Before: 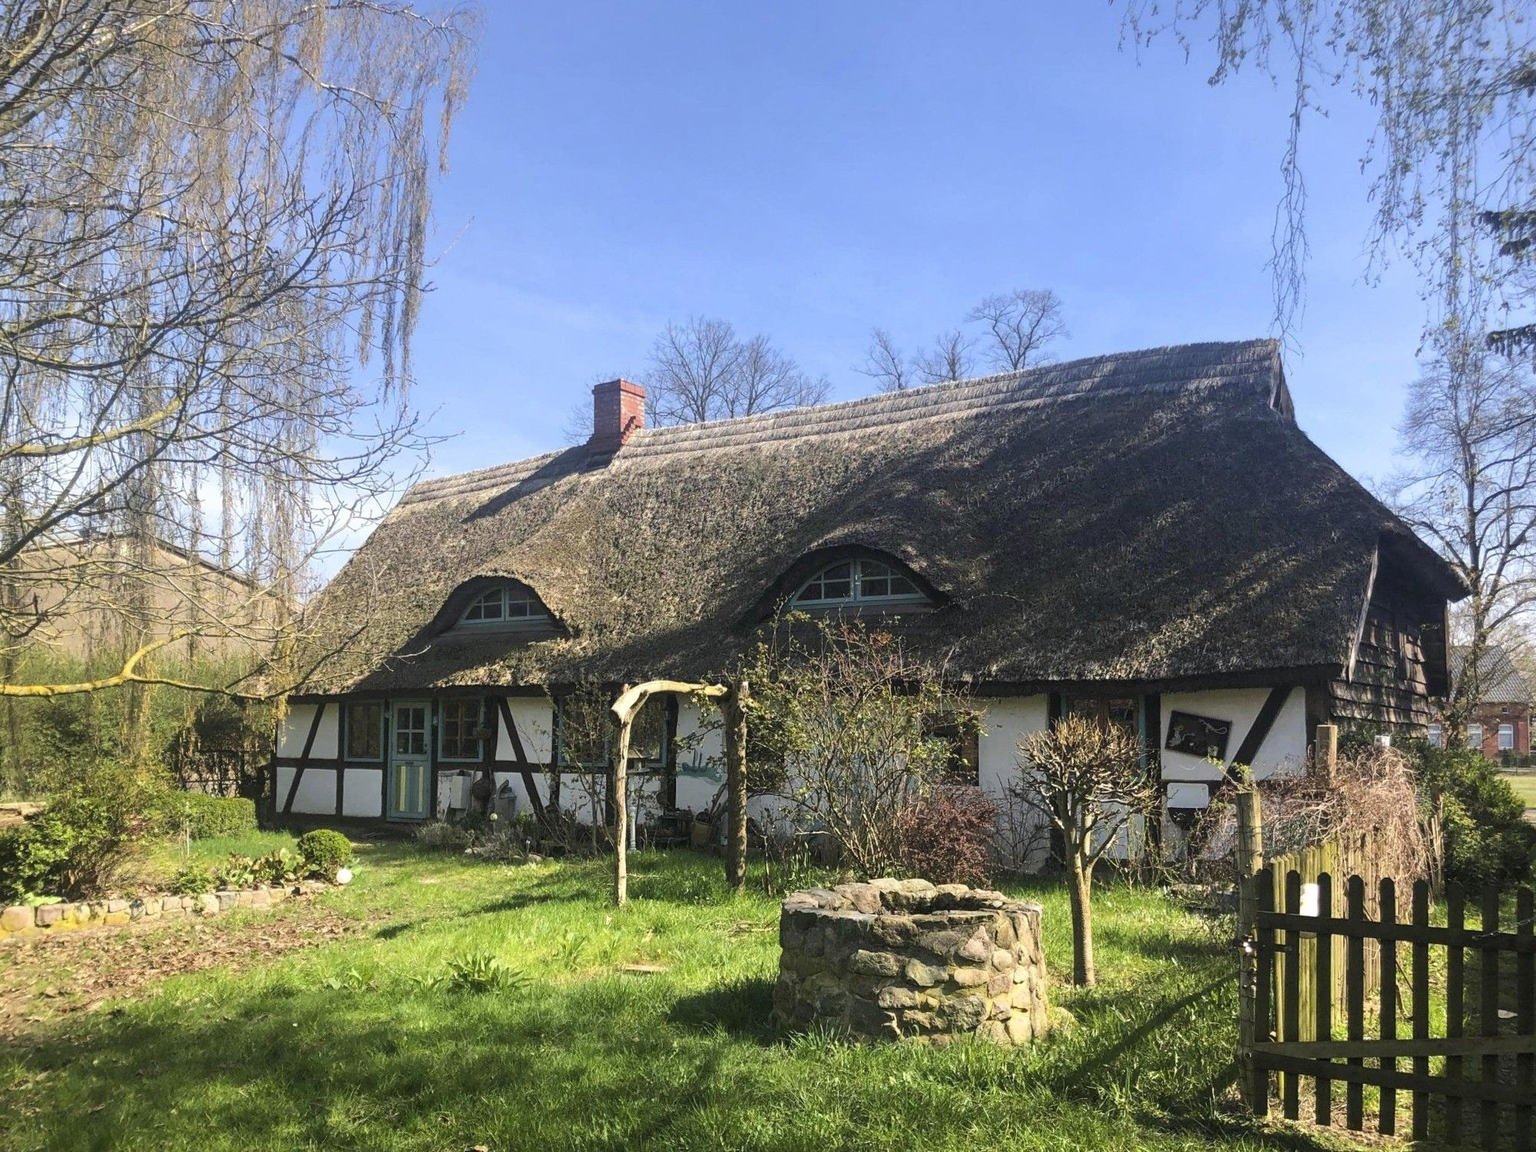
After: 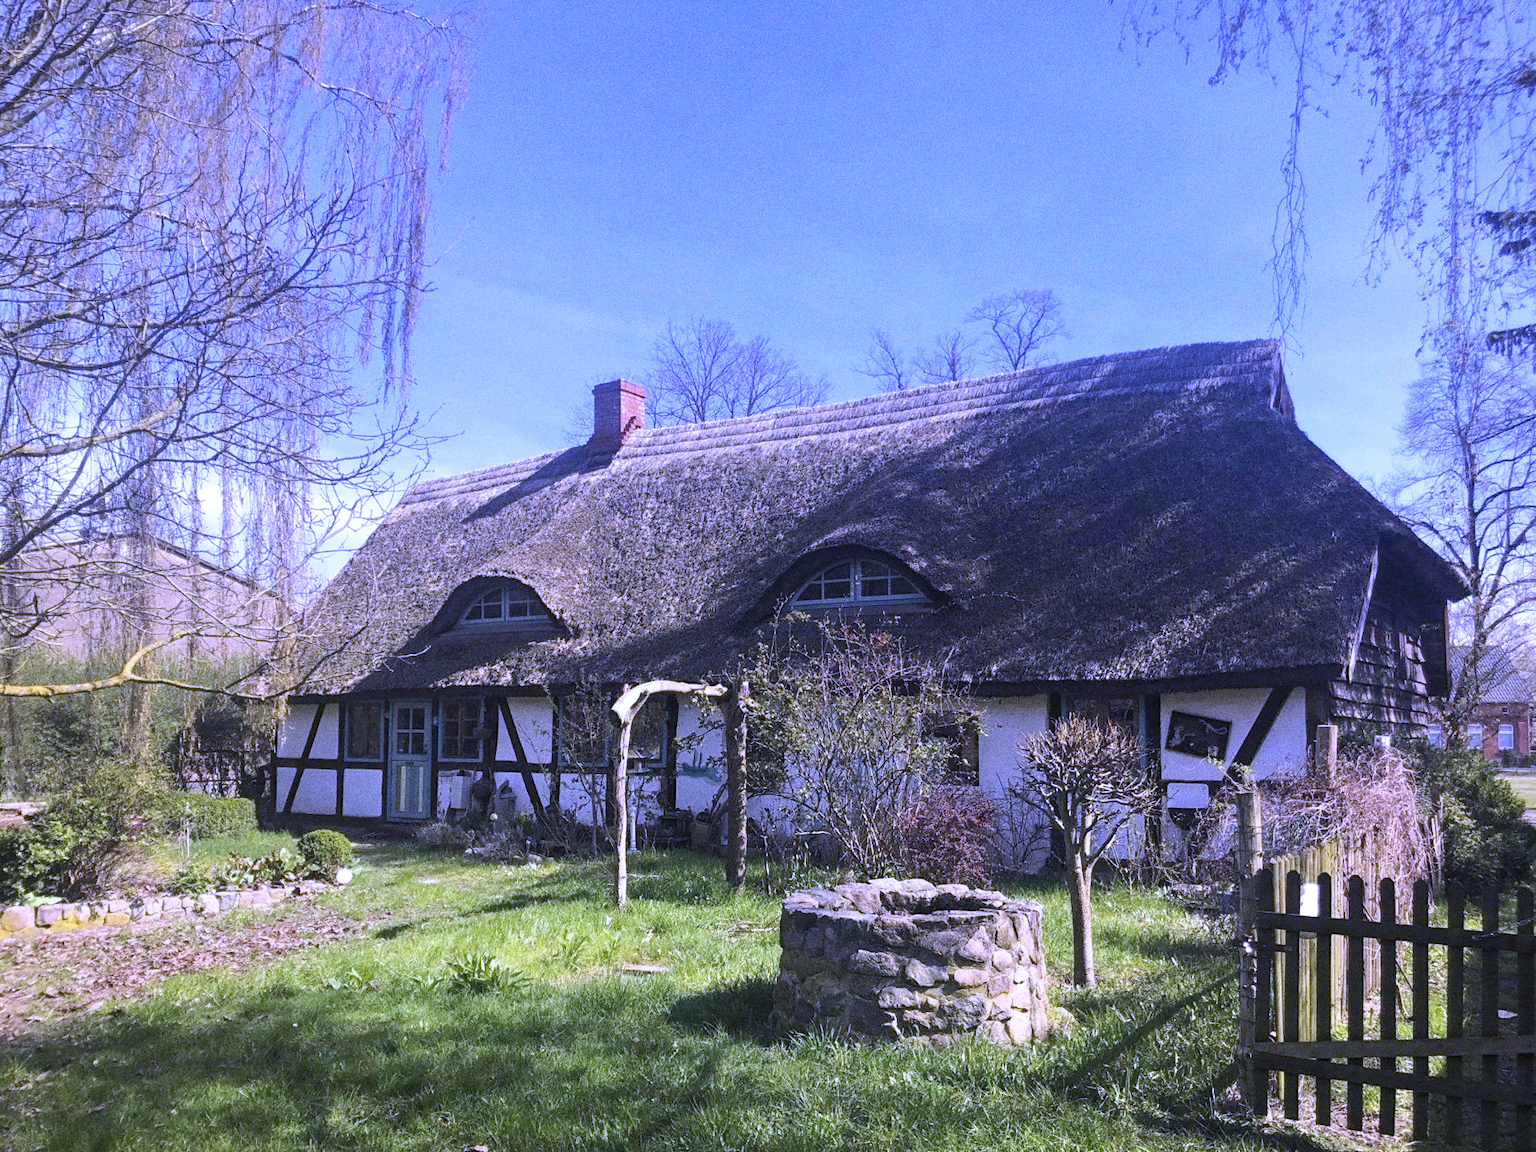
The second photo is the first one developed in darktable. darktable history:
haze removal: compatibility mode true, adaptive false
white balance: red 0.98, blue 1.61
grain: coarseness 0.09 ISO, strength 40%
